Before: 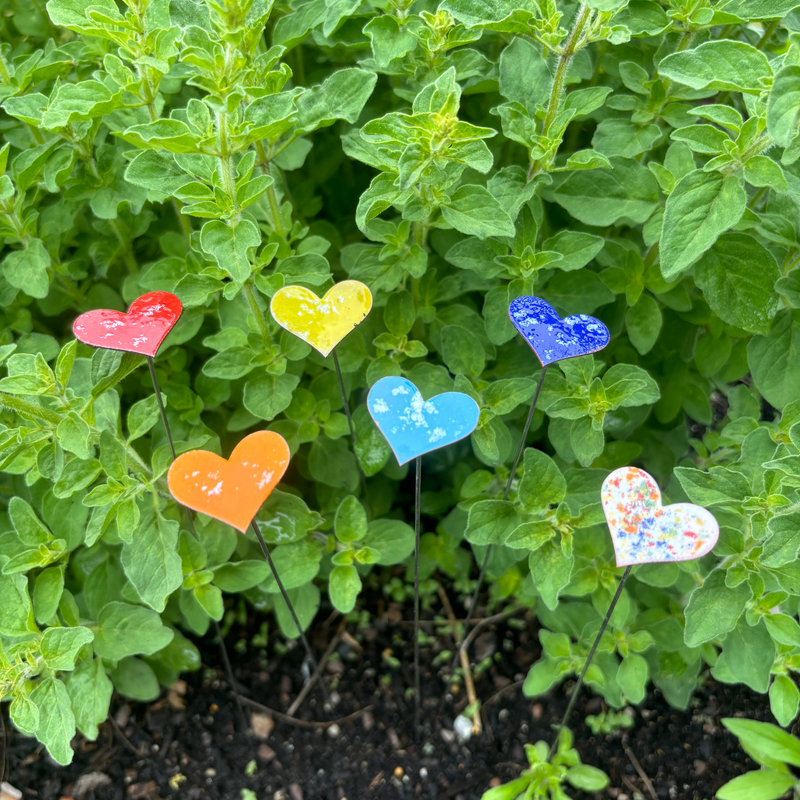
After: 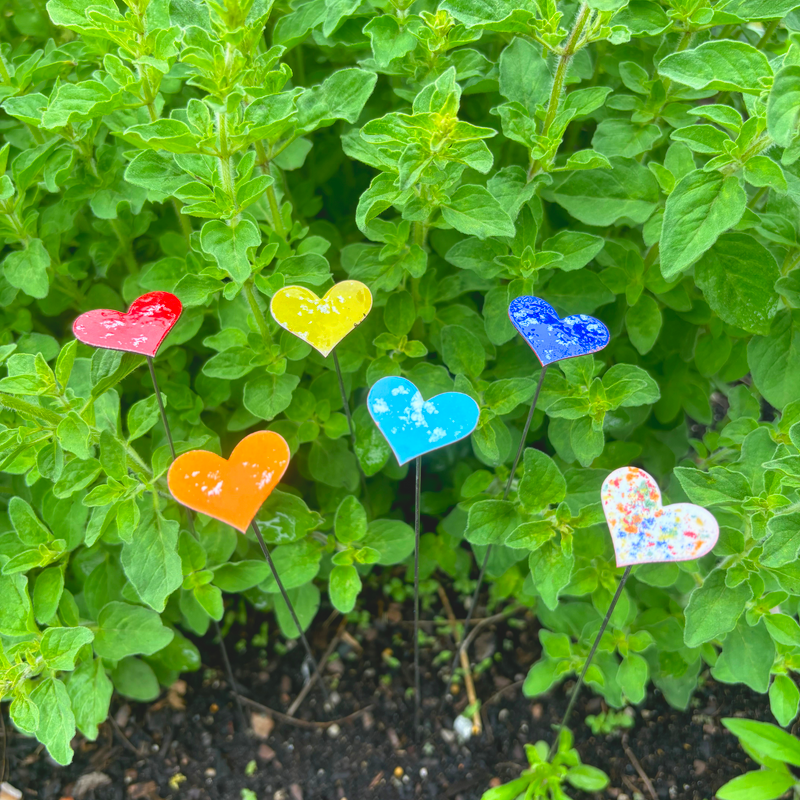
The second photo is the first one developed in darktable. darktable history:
contrast brightness saturation: contrast -0.204, saturation 0.188
exposure: exposure 0.374 EV, compensate exposure bias true, compensate highlight preservation false
base curve: preserve colors none
